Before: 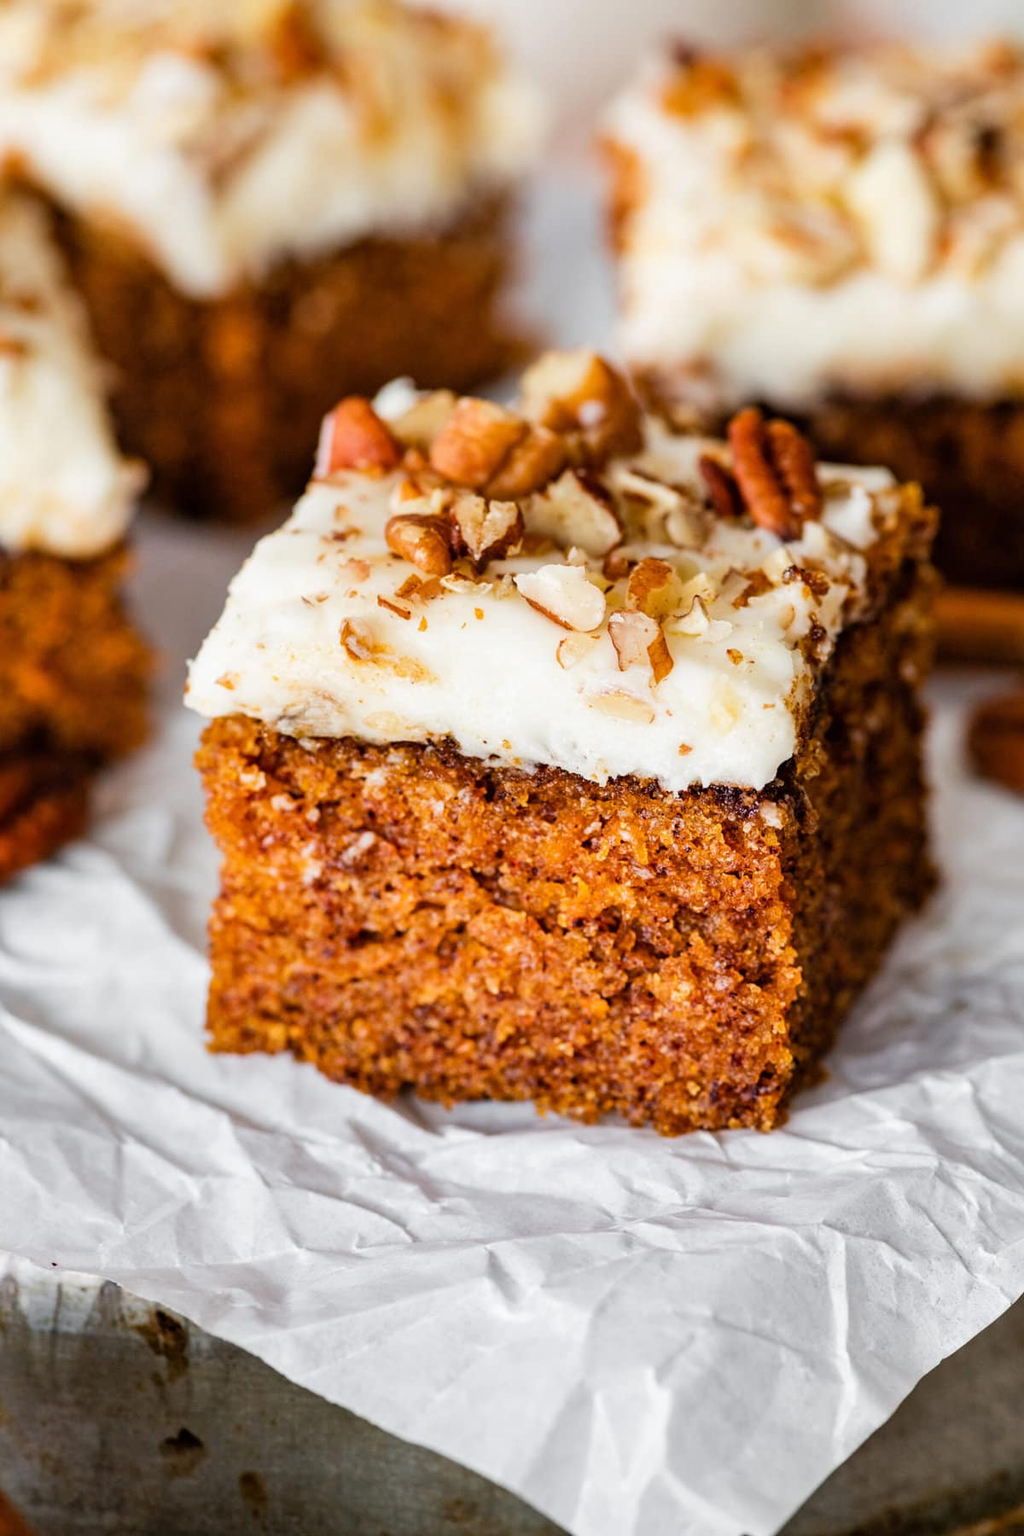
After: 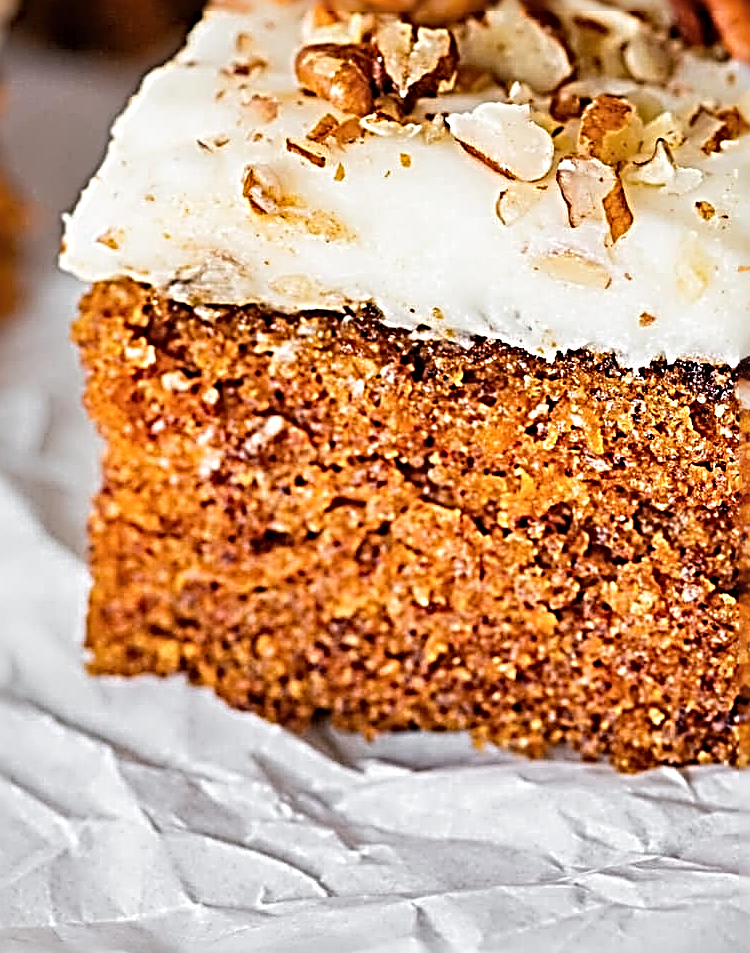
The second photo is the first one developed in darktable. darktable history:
sharpen: radius 4.025, amount 1.998
crop: left 13.023%, top 31.096%, right 24.436%, bottom 15.939%
color zones: curves: ch0 [(0.25, 0.5) (0.636, 0.25) (0.75, 0.5)]
